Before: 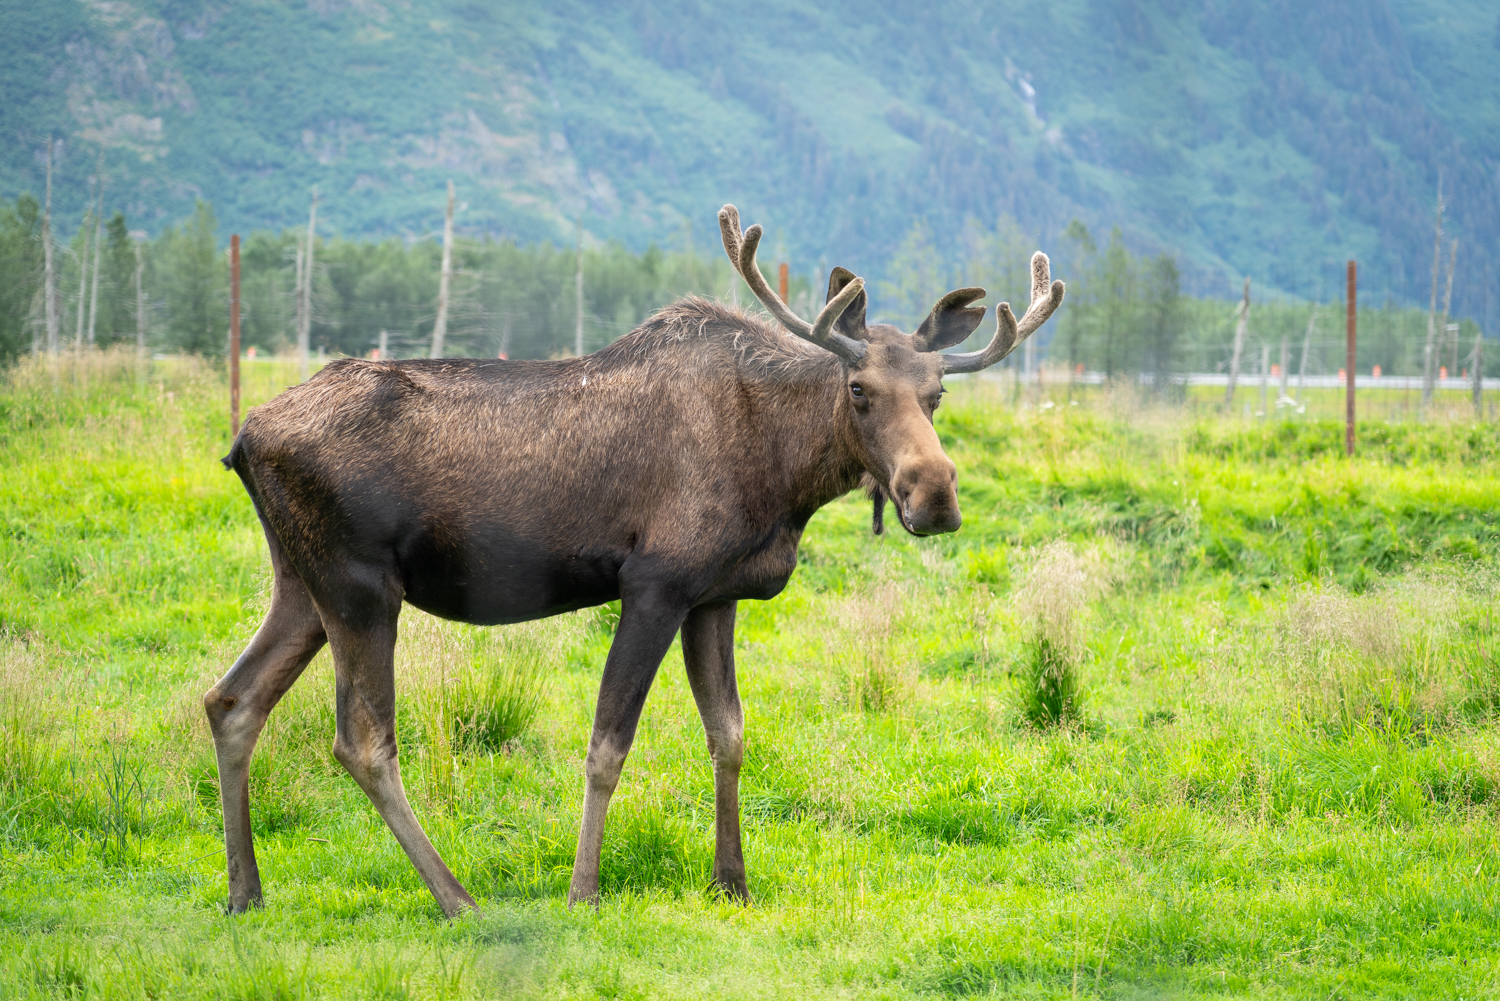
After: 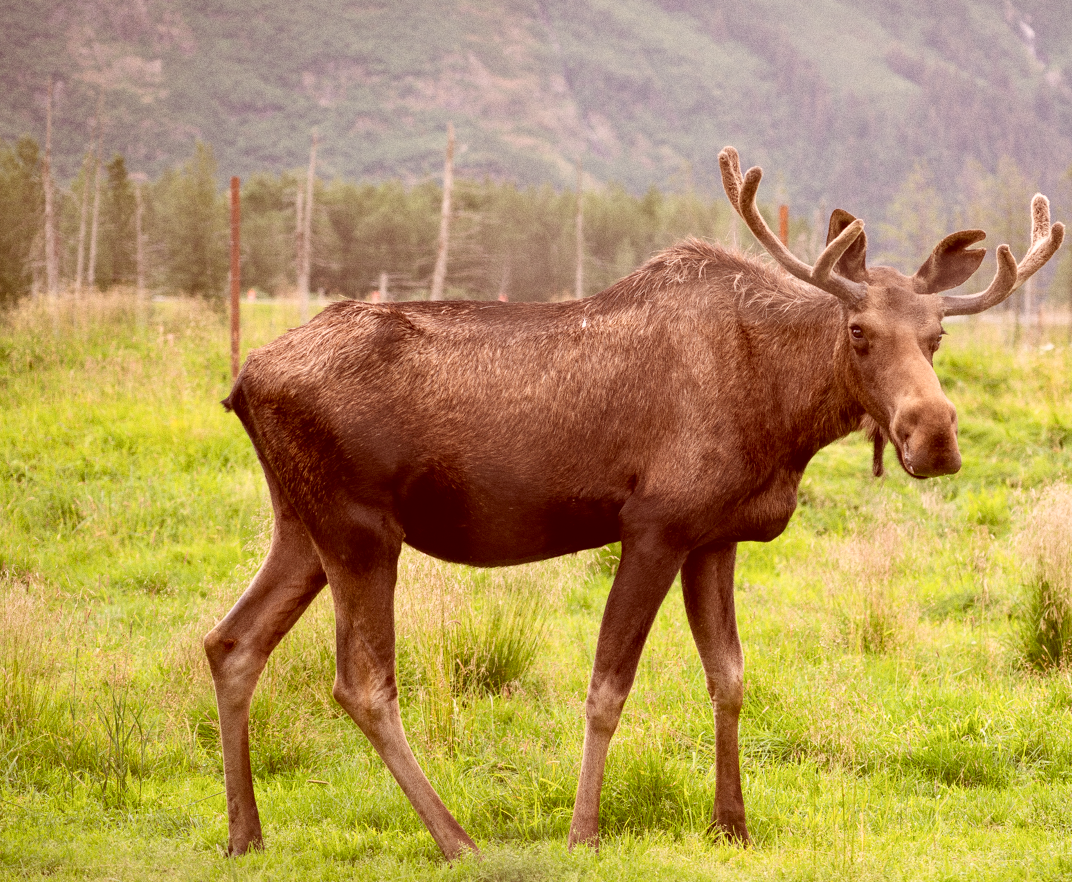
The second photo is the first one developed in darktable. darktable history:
crop: top 5.803%, right 27.864%, bottom 5.804%
grain: coarseness 0.09 ISO
color correction: highlights a* 9.03, highlights b* 8.71, shadows a* 40, shadows b* 40, saturation 0.8
